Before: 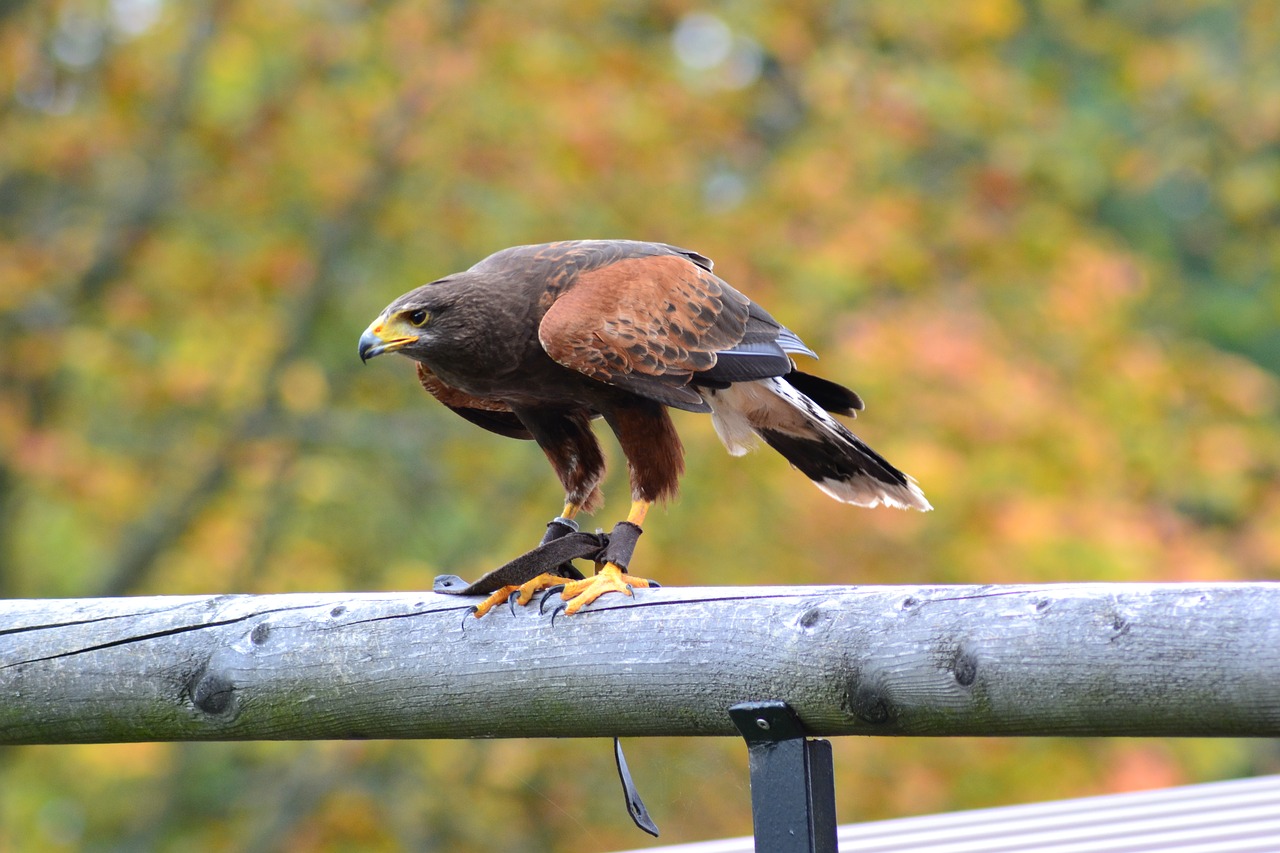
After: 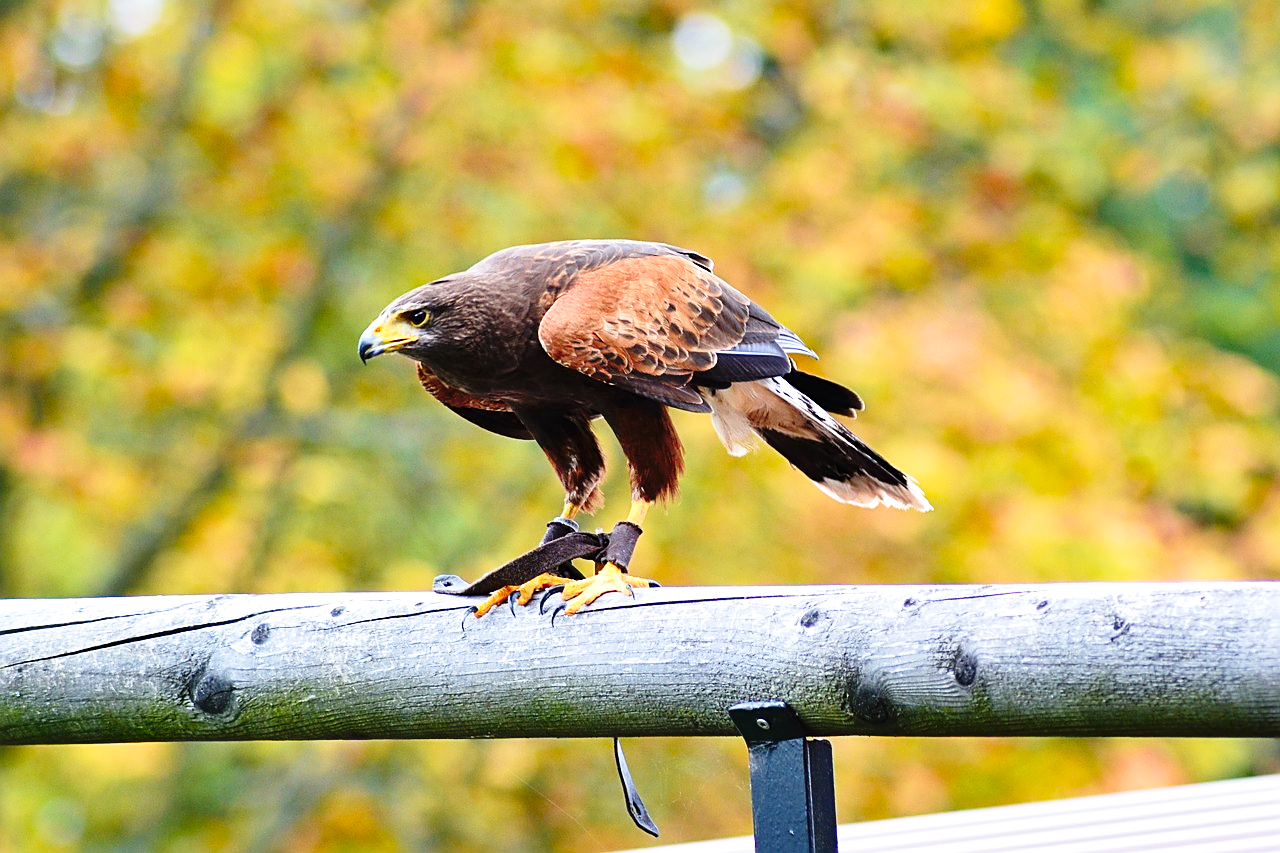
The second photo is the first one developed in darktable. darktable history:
base curve: curves: ch0 [(0, 0) (0.04, 0.03) (0.133, 0.232) (0.448, 0.748) (0.843, 0.968) (1, 1)], preserve colors none
velvia: on, module defaults
sharpen: on, module defaults
shadows and highlights: shadows 12.42, white point adjustment 1.28, soften with gaussian
color zones: curves: ch1 [(0.113, 0.438) (0.75, 0.5)]; ch2 [(0.12, 0.526) (0.75, 0.5)], mix -128.69%
